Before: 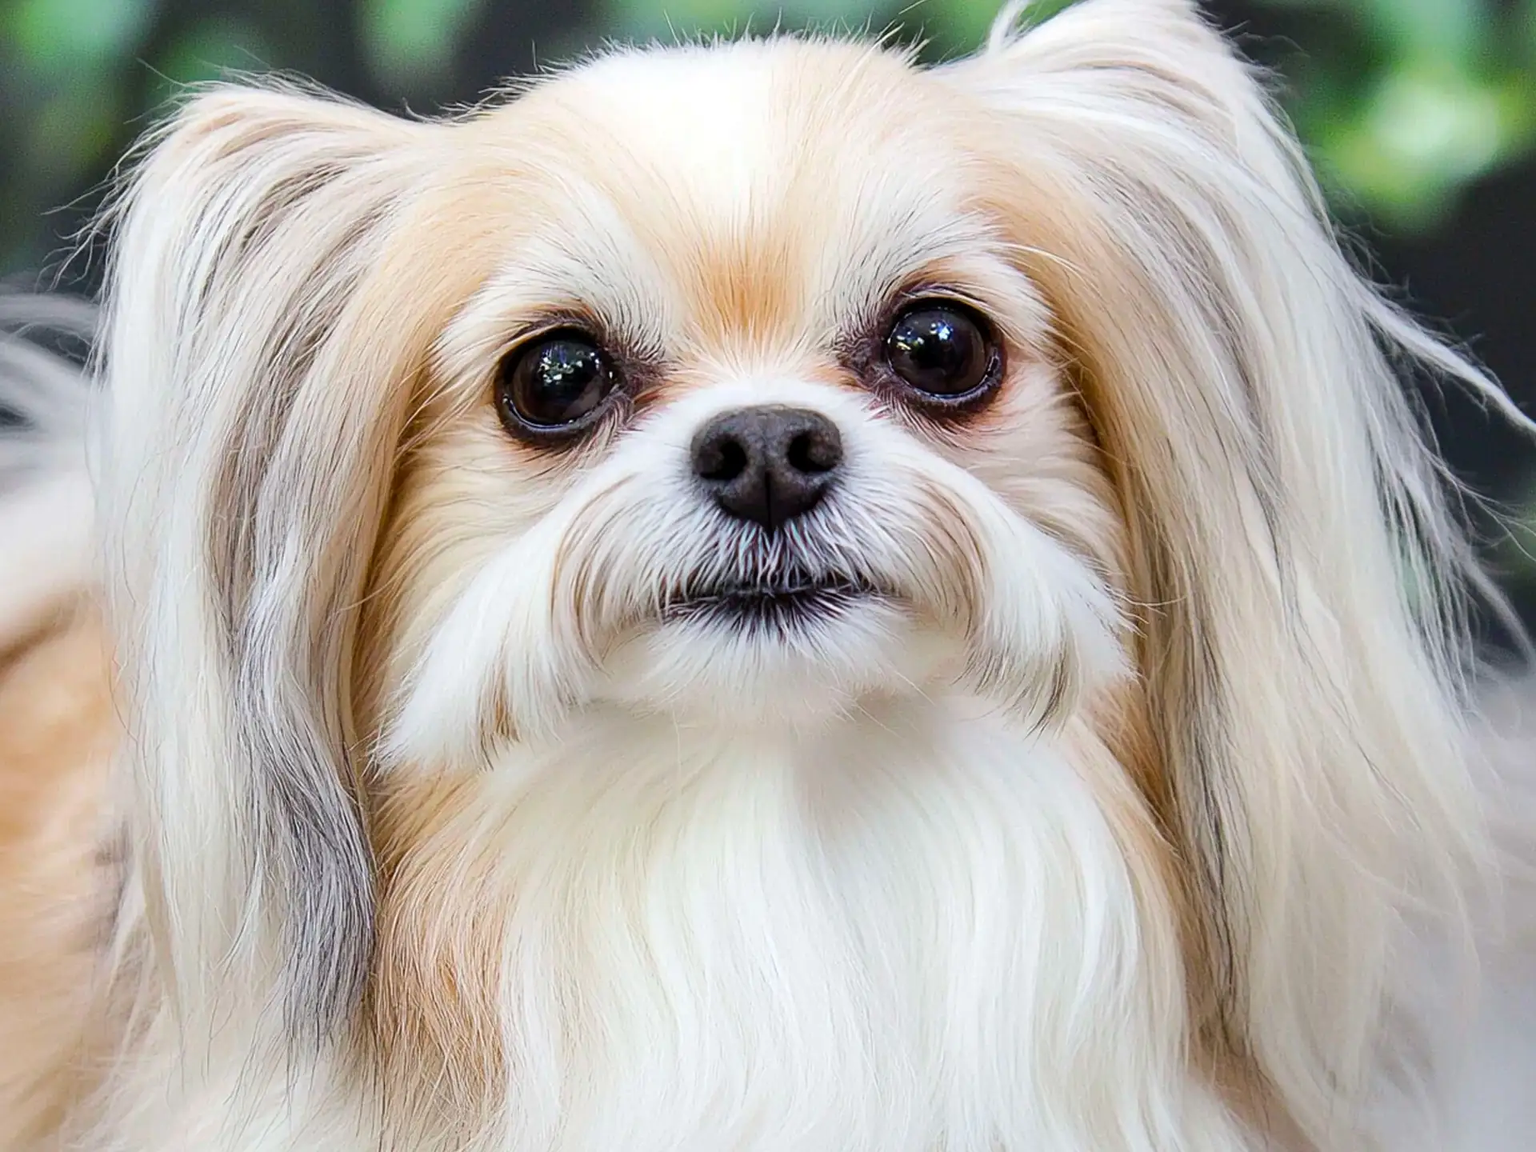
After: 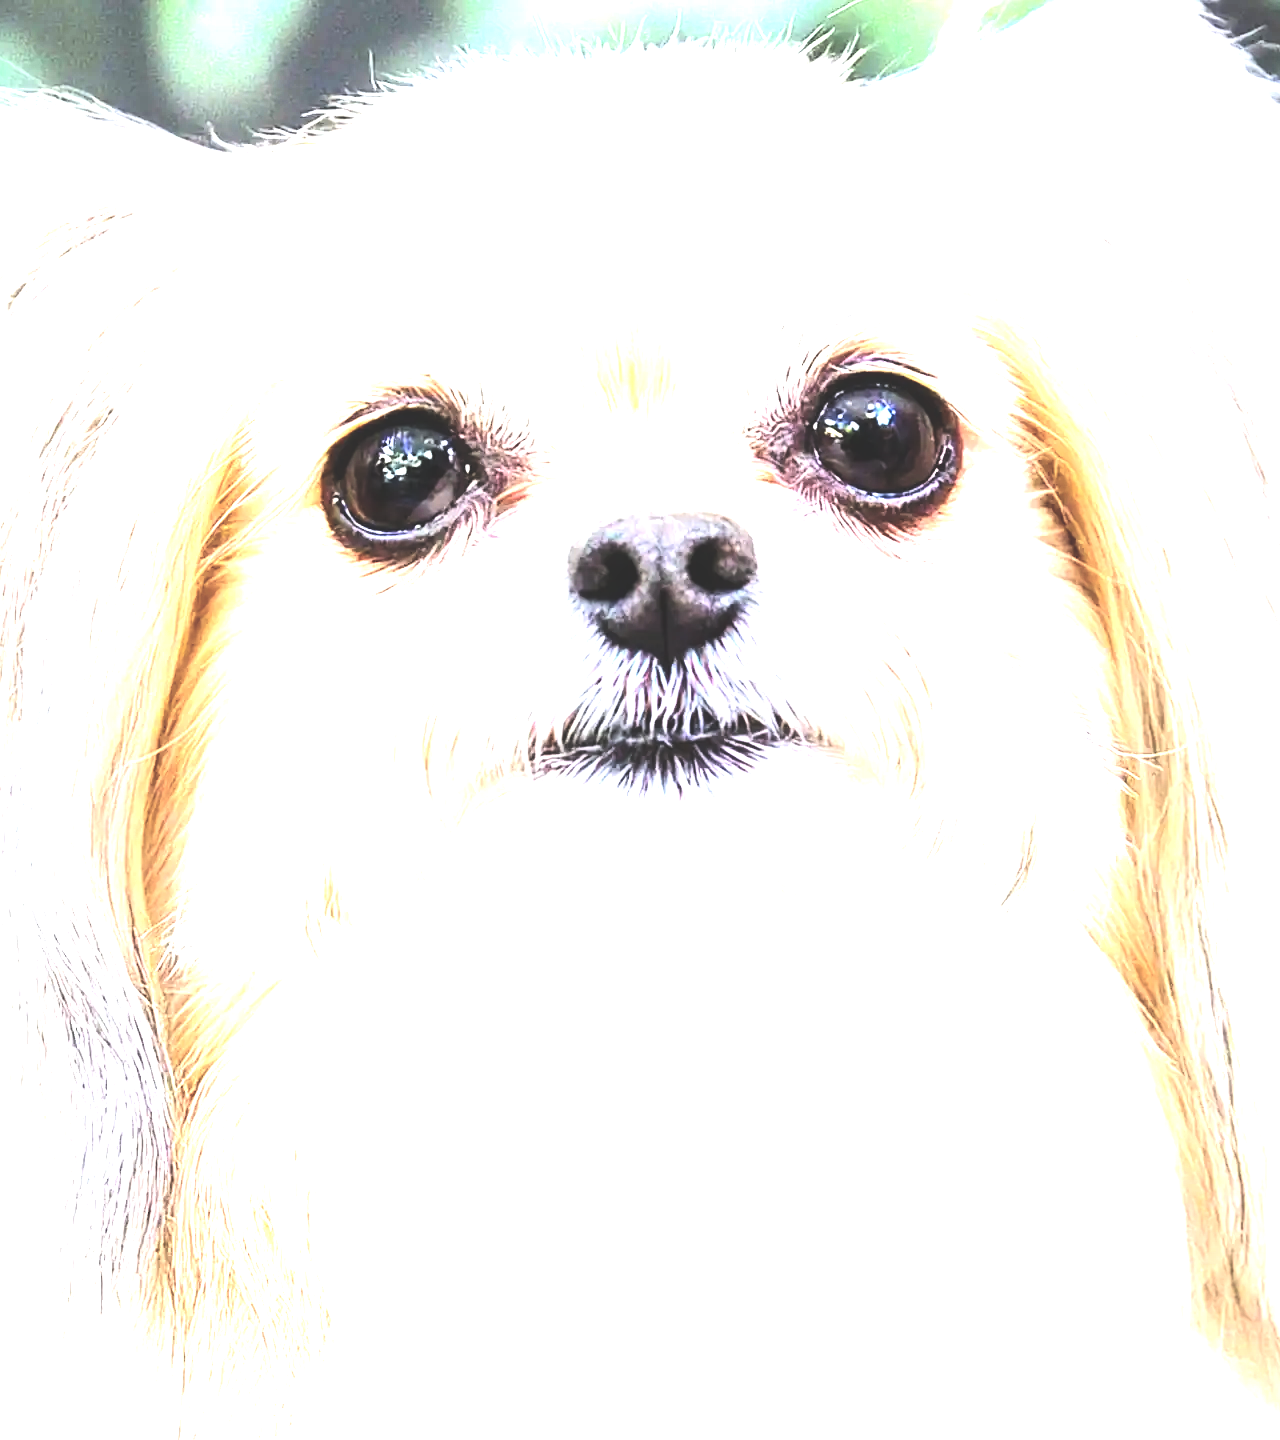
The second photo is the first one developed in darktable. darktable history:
exposure: black level correction -0.023, exposure 1.396 EV, compensate exposure bias true, compensate highlight preservation false
contrast brightness saturation: contrast 0.242, brightness -0.238, saturation 0.138
crop: left 15.422%, right 17.733%
tone equalizer: -8 EV -1.06 EV, -7 EV -1.03 EV, -6 EV -0.866 EV, -5 EV -0.572 EV, -3 EV 0.591 EV, -2 EV 0.873 EV, -1 EV 1.01 EV, +0 EV 1.06 EV
